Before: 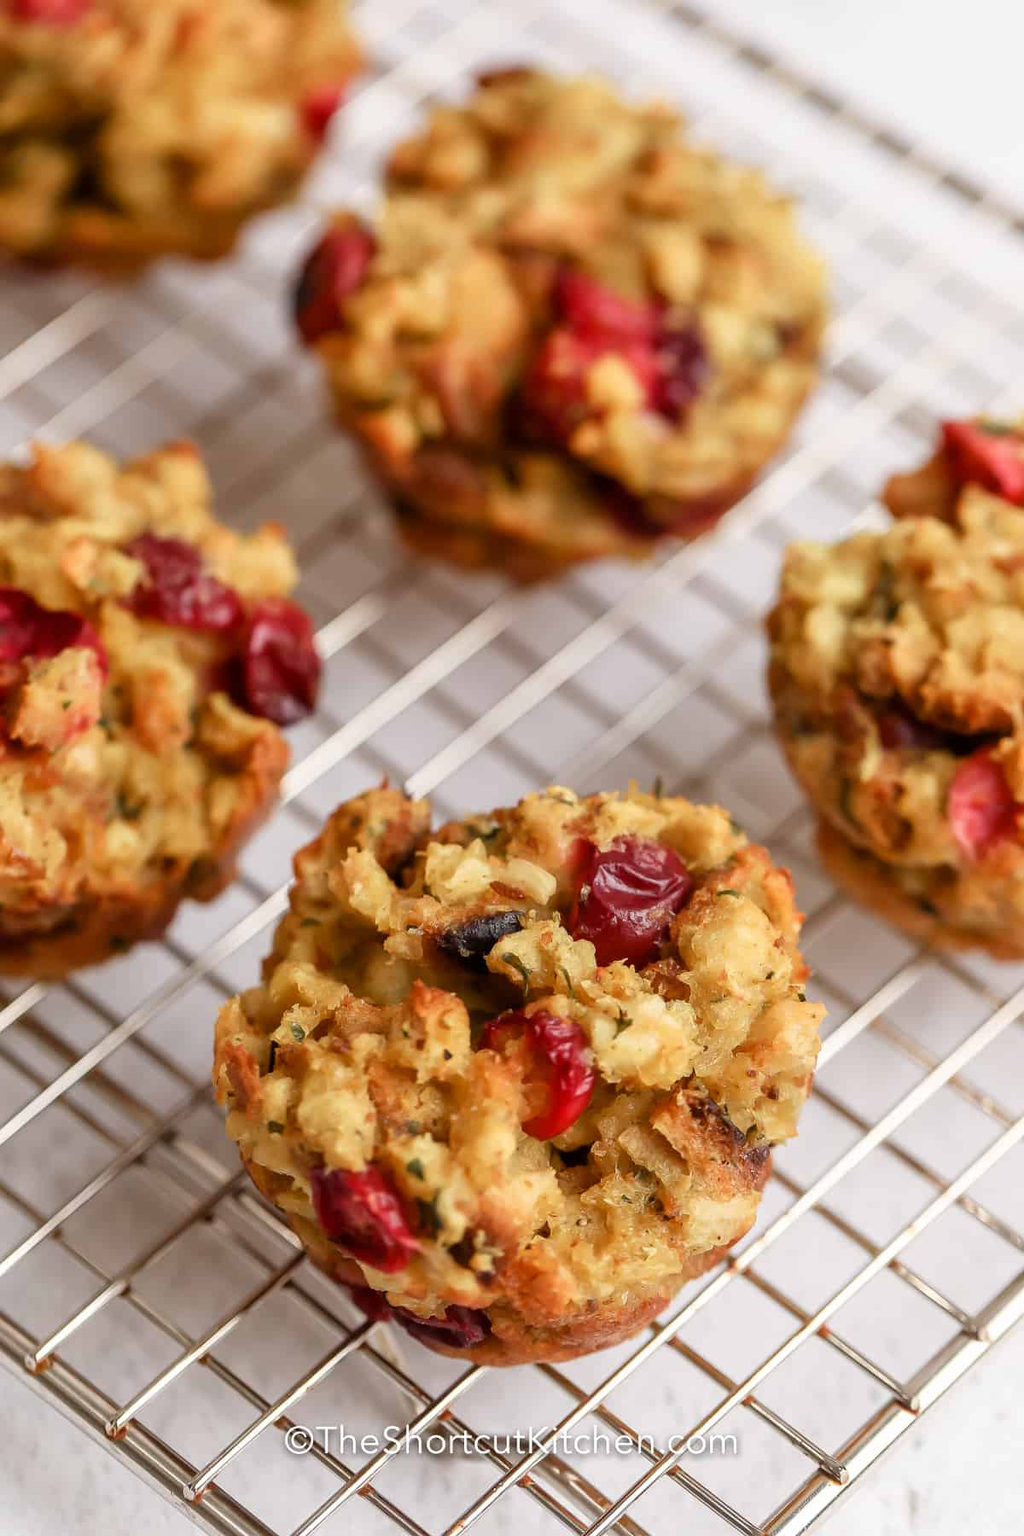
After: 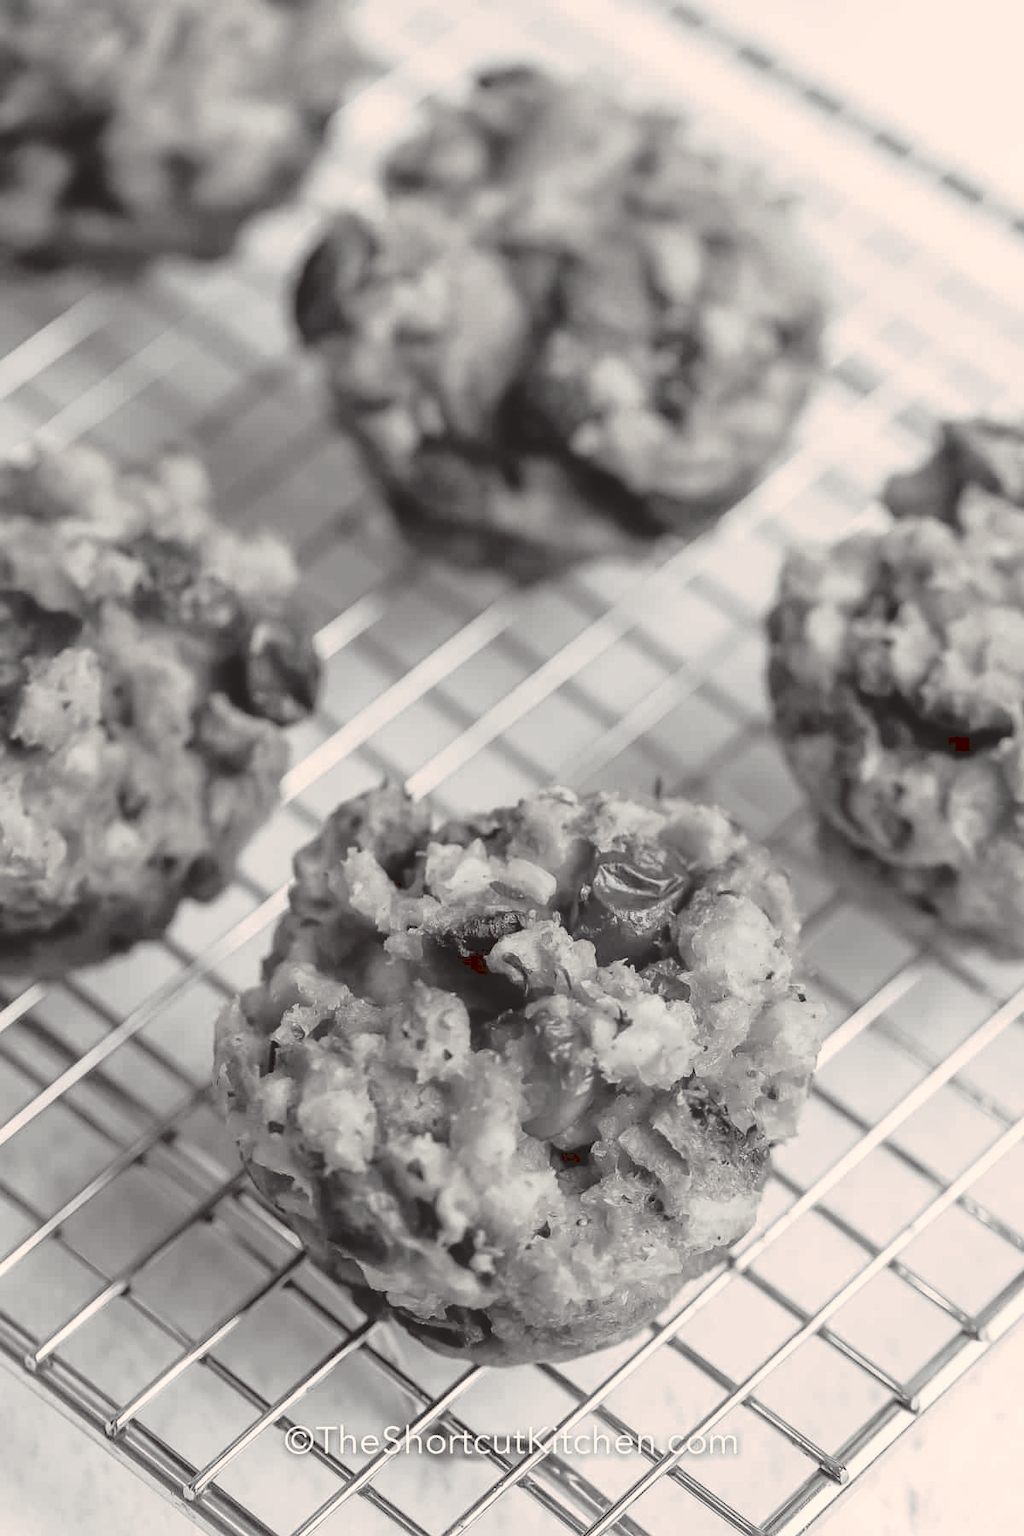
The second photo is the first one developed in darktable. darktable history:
tone curve: curves: ch0 [(0, 0) (0.003, 0.132) (0.011, 0.13) (0.025, 0.134) (0.044, 0.138) (0.069, 0.154) (0.1, 0.17) (0.136, 0.198) (0.177, 0.25) (0.224, 0.308) (0.277, 0.371) (0.335, 0.432) (0.399, 0.491) (0.468, 0.55) (0.543, 0.612) (0.623, 0.679) (0.709, 0.766) (0.801, 0.842) (0.898, 0.912) (1, 1)], preserve colors none
color look up table: target L [89.33, 90.08, 82.76, 84.61, 74.37, 58.93, 57.02, 55.21, 39.8, 20.85, 26.08, 201.75, 79.3, 76.69, 57.48, 56.37, 64.48, 60.19, 40.79, 52.02, 56.92, 60.68, 34.4, 33.05, 15.5, 97.52, 84.48, 80.26, 83.79, 77.38, 80.96, 70.31, 86, 64.48, 61.61, 77.53, 51.14, 27.98, 25.75, 40.92, 23.96, 9.244, 88.14, 85.7, 83.18, 67.64, 66.24, 73.97, 35.67], target a [0.189, 0.377, 0.353, 0.801, 0.682, 0.67, 1.317, 1.434, 1.374, 1.557, 1.087, 0, 0.722, 0.739, 1.074, 1.114, 0.612, 0.738, 1.588, 0.893, 0.989, 1.228, 1.273, 1.055, 1.717, 7.742, -0.002, 0.987, 0.497, 0.688, 0.385, 0.5, 0.183, 0.612, 1.14, 1.542, 1.135, 1.755, 1.694, 2.226, 1.714, 5.002, 0.318, 0.57, 0.804, 0.428, 0.946, 0.419, 1.304], target b [4.196, 4.103, 3.572, 3.581, 3.004, 2.684, 2.578, 1.747, 1.568, 0.584, 0.431, -0.001, 3.784, 3.754, 2.689, 2.242, 2.237, 2.182, 1.13, 1.699, 2.409, 2.366, 0.968, 0.416, 0.144, 11.16, 3.358, 3.143, 4.02, 3.125, 3.589, 3.082, 3.519, 2.237, 3.122, 2.826, 2.061, 0.64, 0.632, 1.331, 0.64, 1.862, 3.215, 3.063, 3.595, 3.004, 2.615, 2.95, 0.443], num patches 49
